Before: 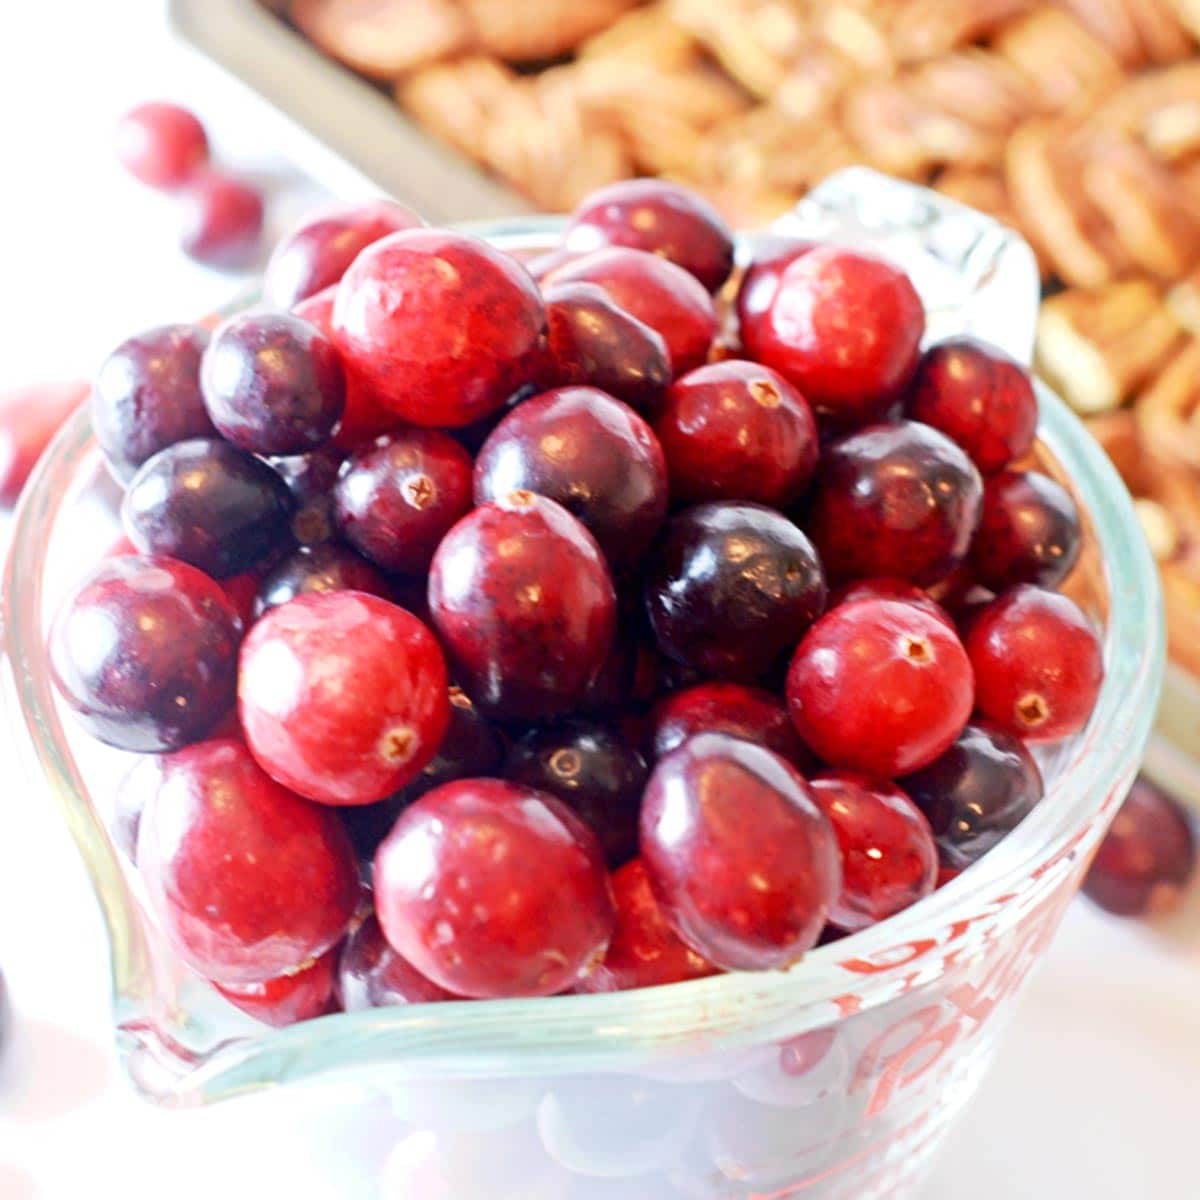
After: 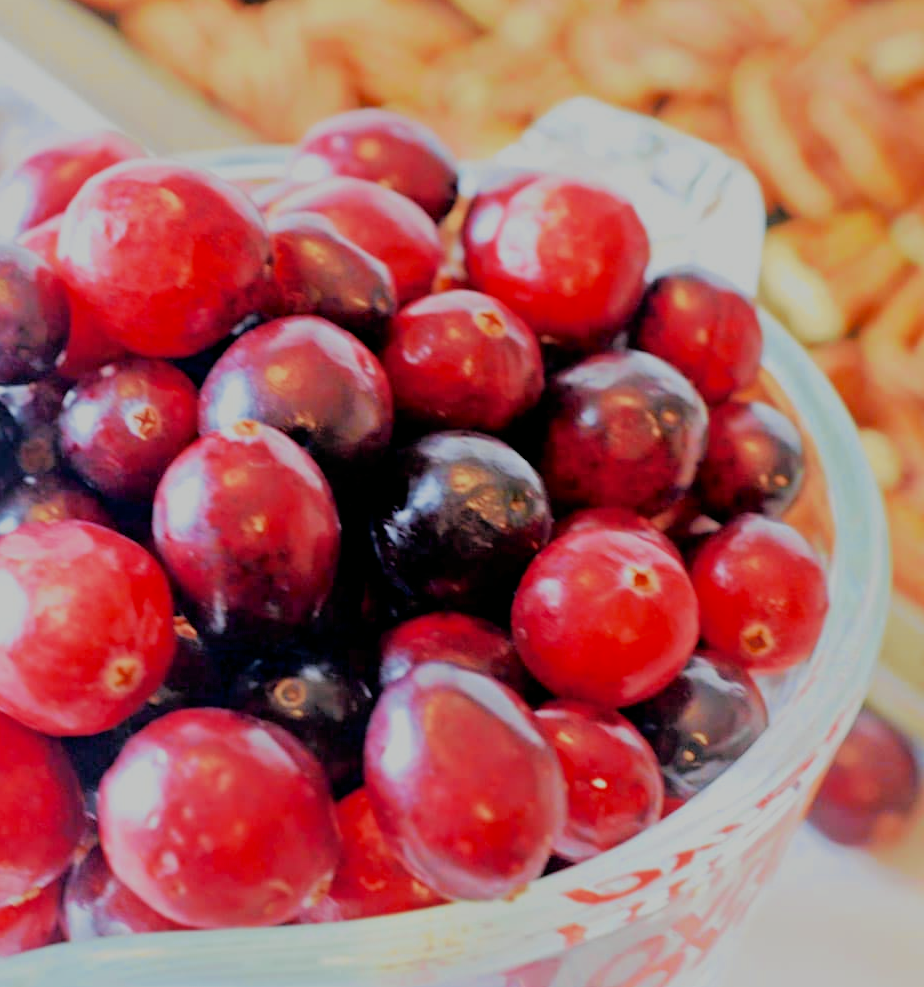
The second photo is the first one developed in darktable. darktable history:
crop: left 22.948%, top 5.852%, bottom 11.885%
filmic rgb: middle gray luminance 3.62%, black relative exposure -5.97 EV, white relative exposure 6.32 EV, dynamic range scaling 22.32%, target black luminance 0%, hardness 2.29, latitude 46.07%, contrast 0.79, highlights saturation mix 99.46%, shadows ↔ highlights balance 0.107%
tone curve: curves: ch0 [(0, 0) (0.07, 0.052) (0.23, 0.254) (0.486, 0.53) (0.822, 0.825) (0.994, 0.955)]; ch1 [(0, 0) (0.226, 0.261) (0.379, 0.442) (0.469, 0.472) (0.495, 0.495) (0.514, 0.504) (0.561, 0.568) (0.59, 0.612) (1, 1)]; ch2 [(0, 0) (0.269, 0.299) (0.459, 0.441) (0.498, 0.499) (0.523, 0.52) (0.551, 0.576) (0.629, 0.643) (0.659, 0.681) (0.718, 0.764) (1, 1)], color space Lab, independent channels, preserve colors none
